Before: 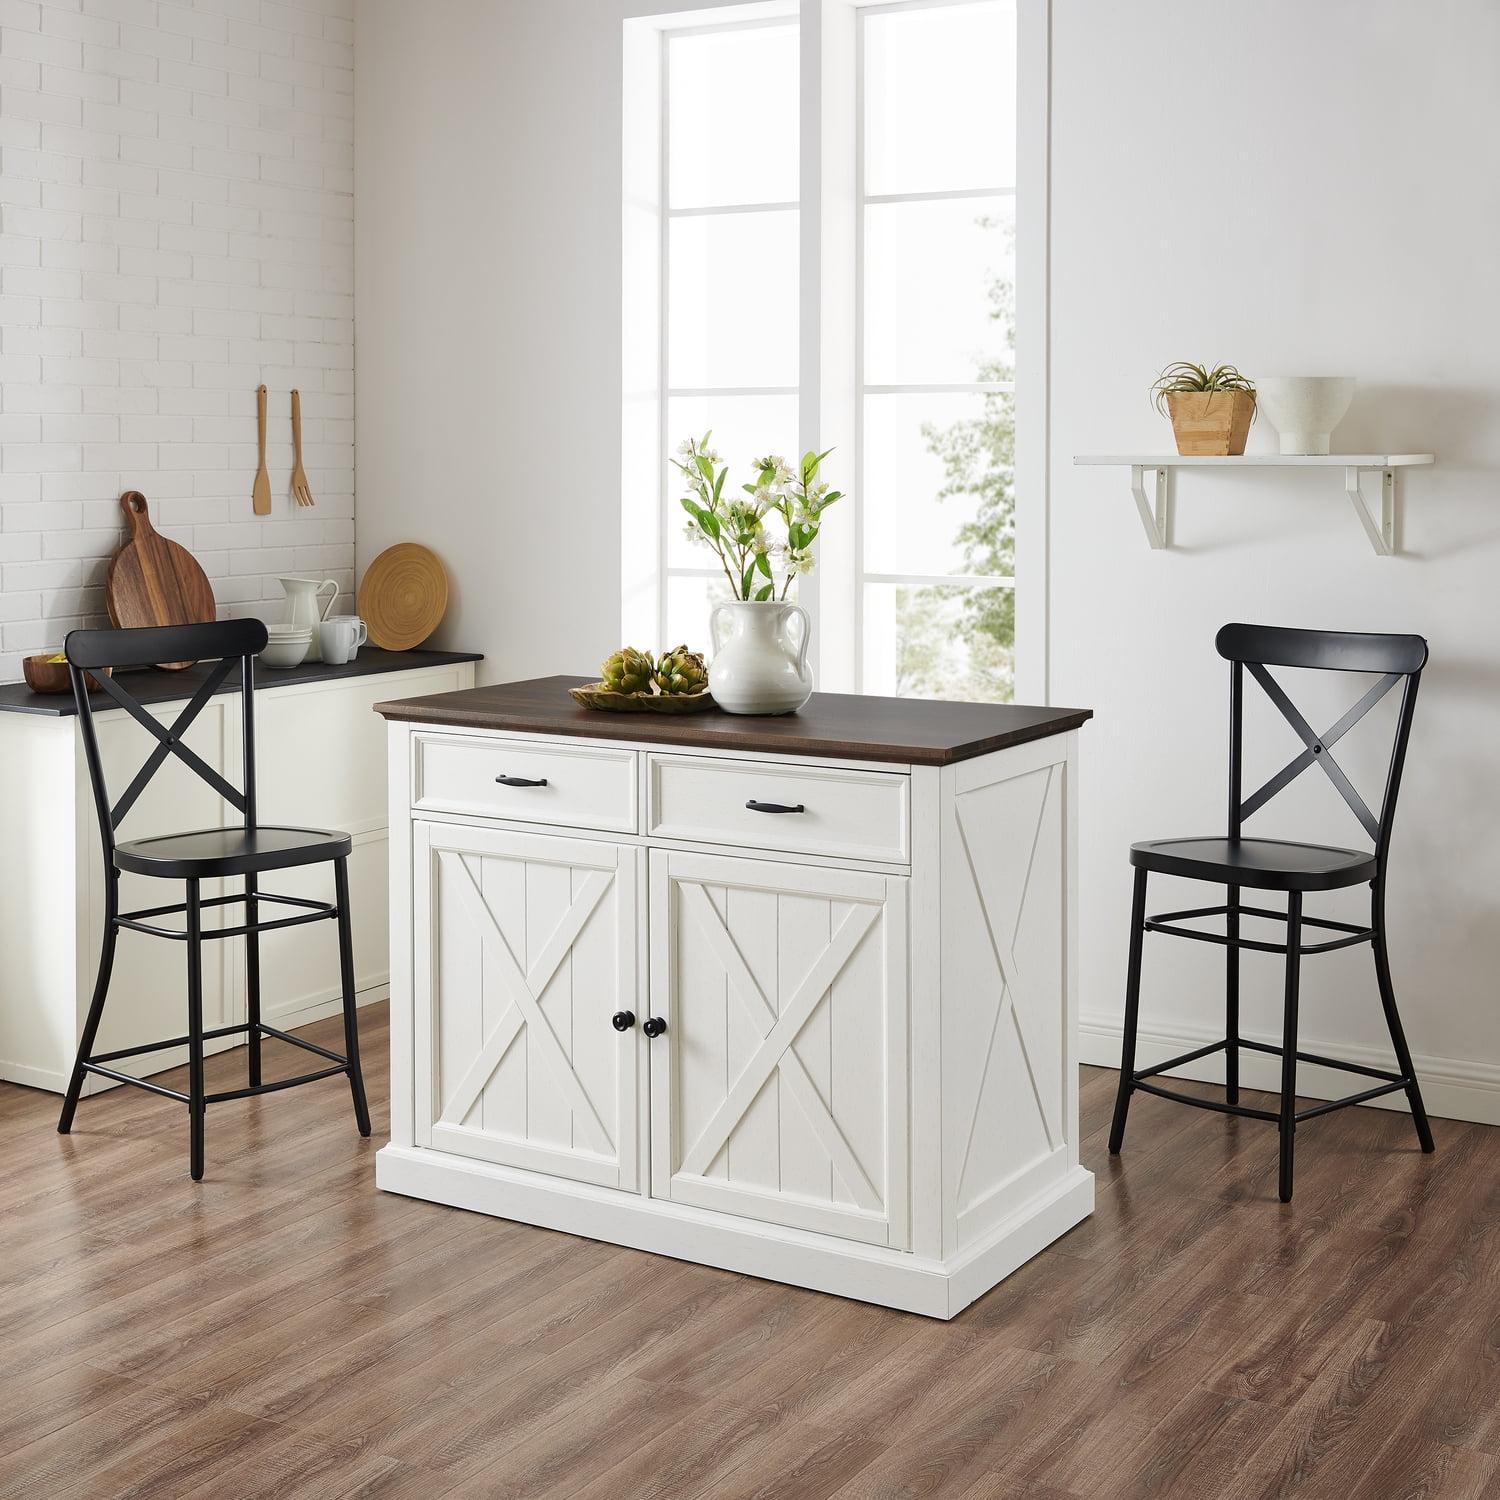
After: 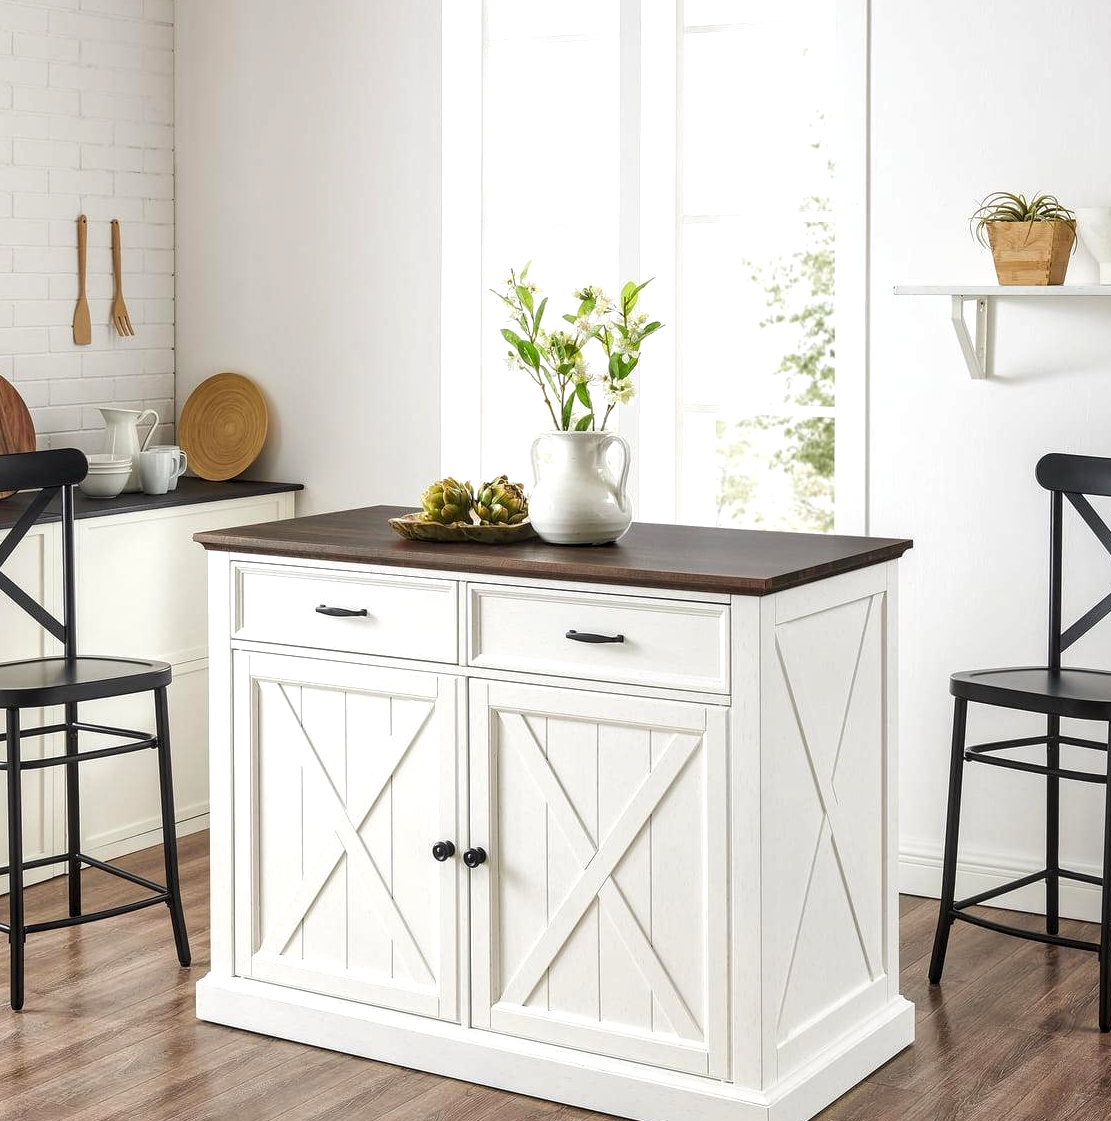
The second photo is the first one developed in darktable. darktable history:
exposure: exposure 0.375 EV, compensate highlight preservation false
crop and rotate: left 12.025%, top 11.381%, right 13.853%, bottom 13.857%
local contrast: detail 130%
